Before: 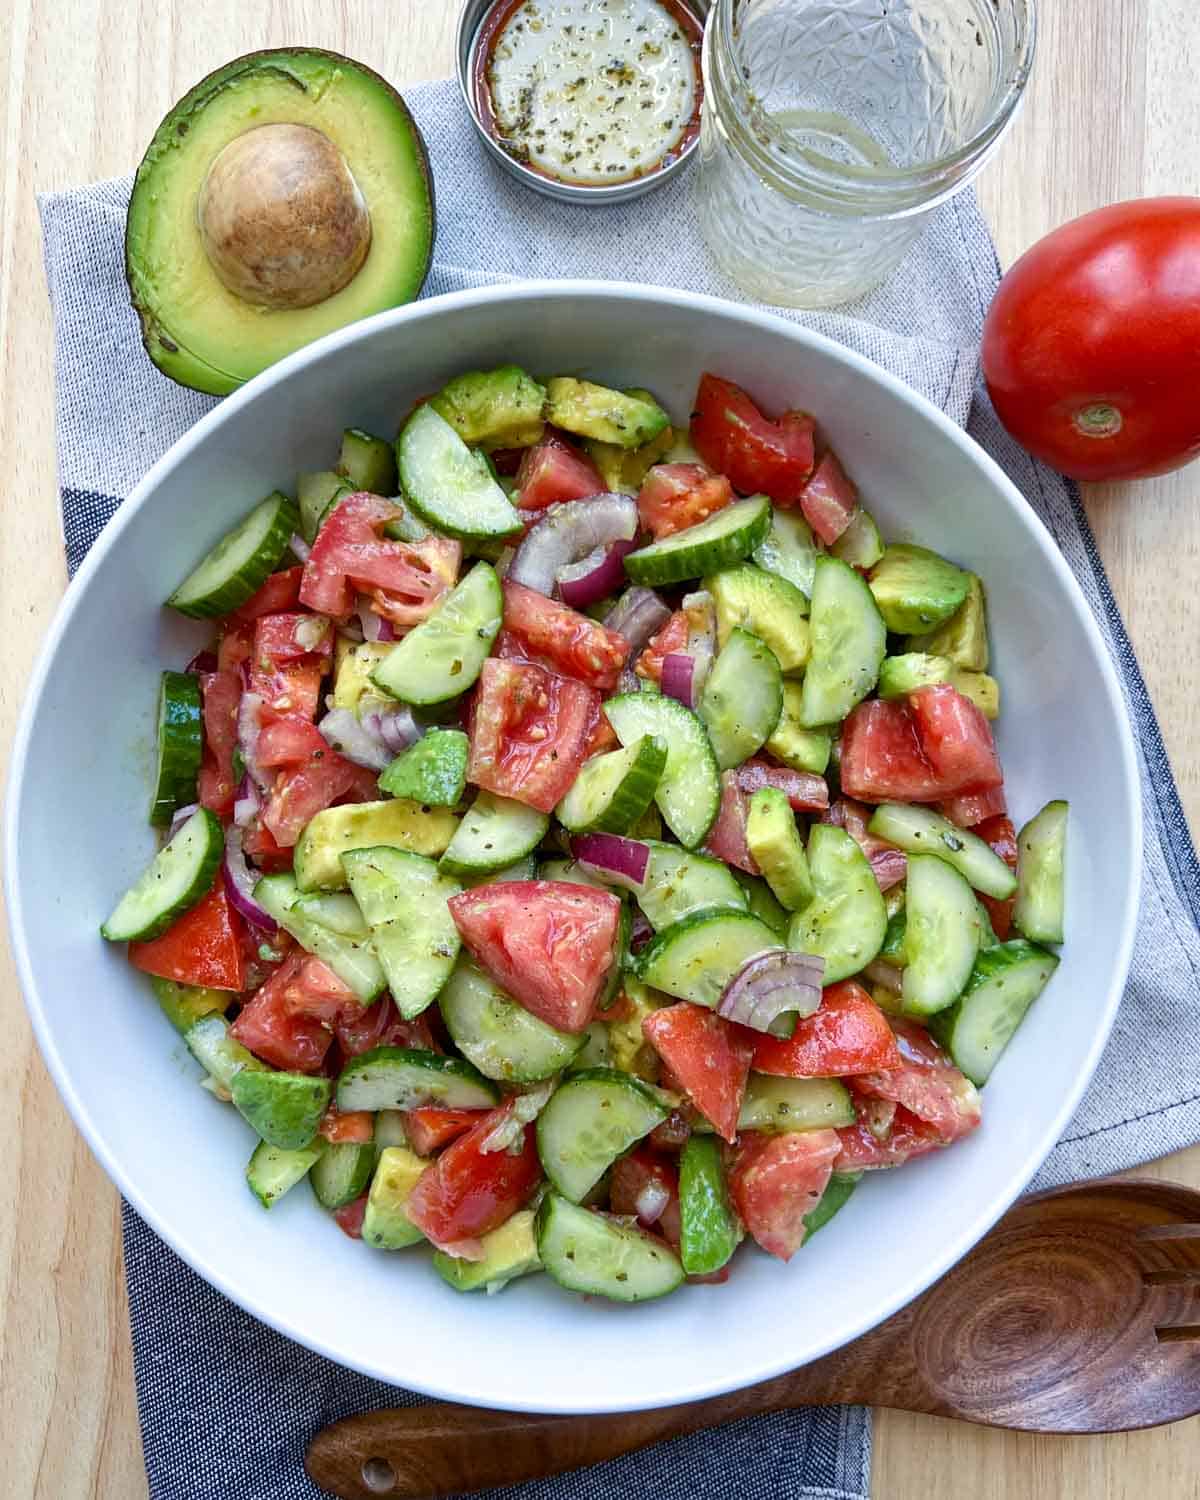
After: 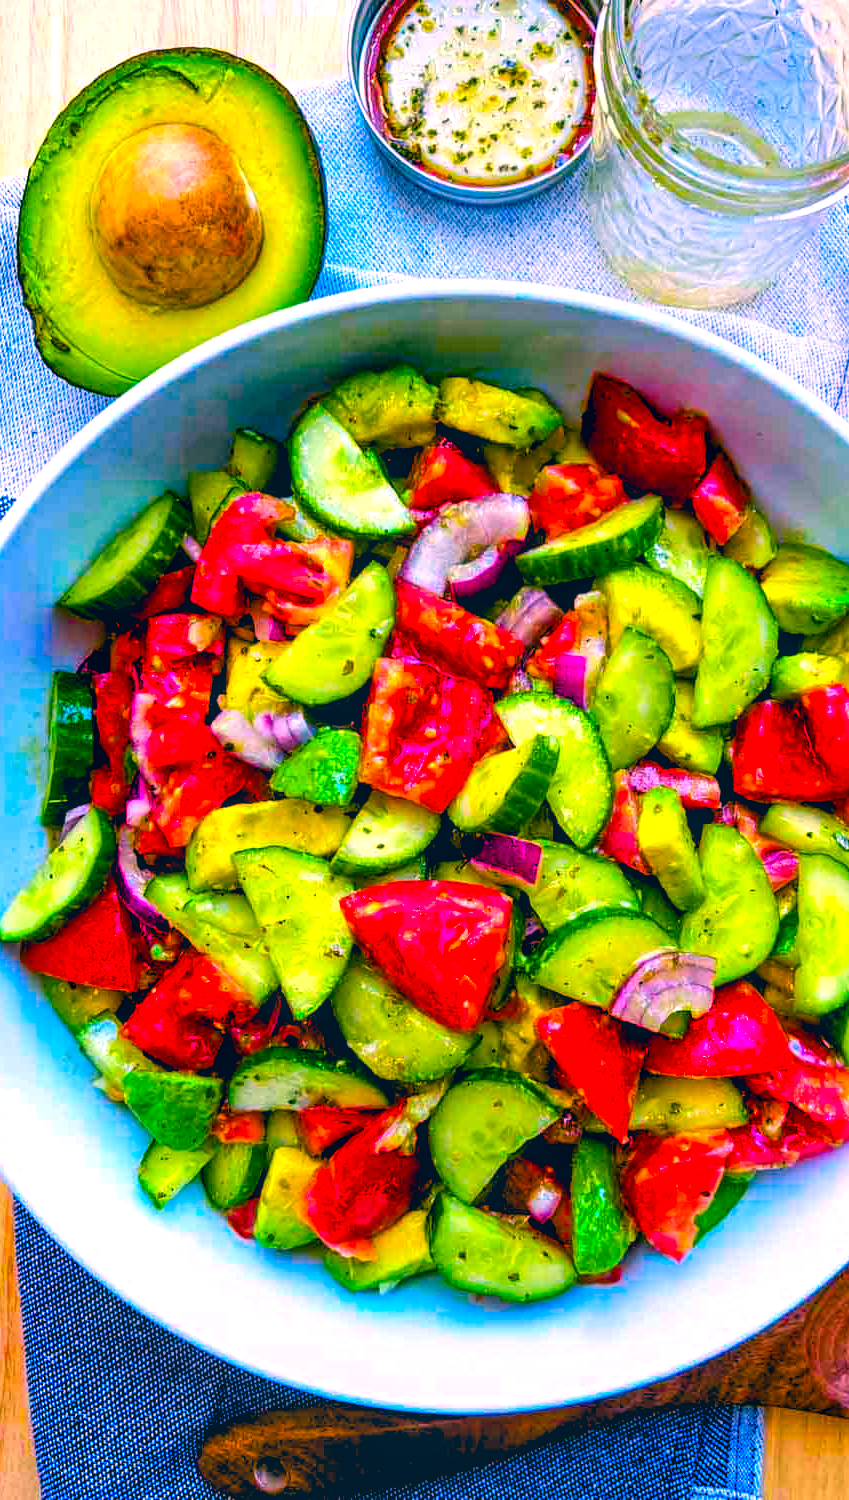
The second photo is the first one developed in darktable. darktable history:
color correction: highlights a* 17.03, highlights b* 0.205, shadows a* -15.38, shadows b* -14.56, saturation 1.5
crop and rotate: left 9.061%, right 20.142%
color balance: contrast 10%
local contrast: on, module defaults
color balance rgb: linear chroma grading › global chroma 42%, perceptual saturation grading › global saturation 42%, global vibrance 33%
levels: mode automatic, black 0.023%, white 99.97%, levels [0.062, 0.494, 0.925]
rgb levels: levels [[0.013, 0.434, 0.89], [0, 0.5, 1], [0, 0.5, 1]]
white balance: red 1, blue 1
